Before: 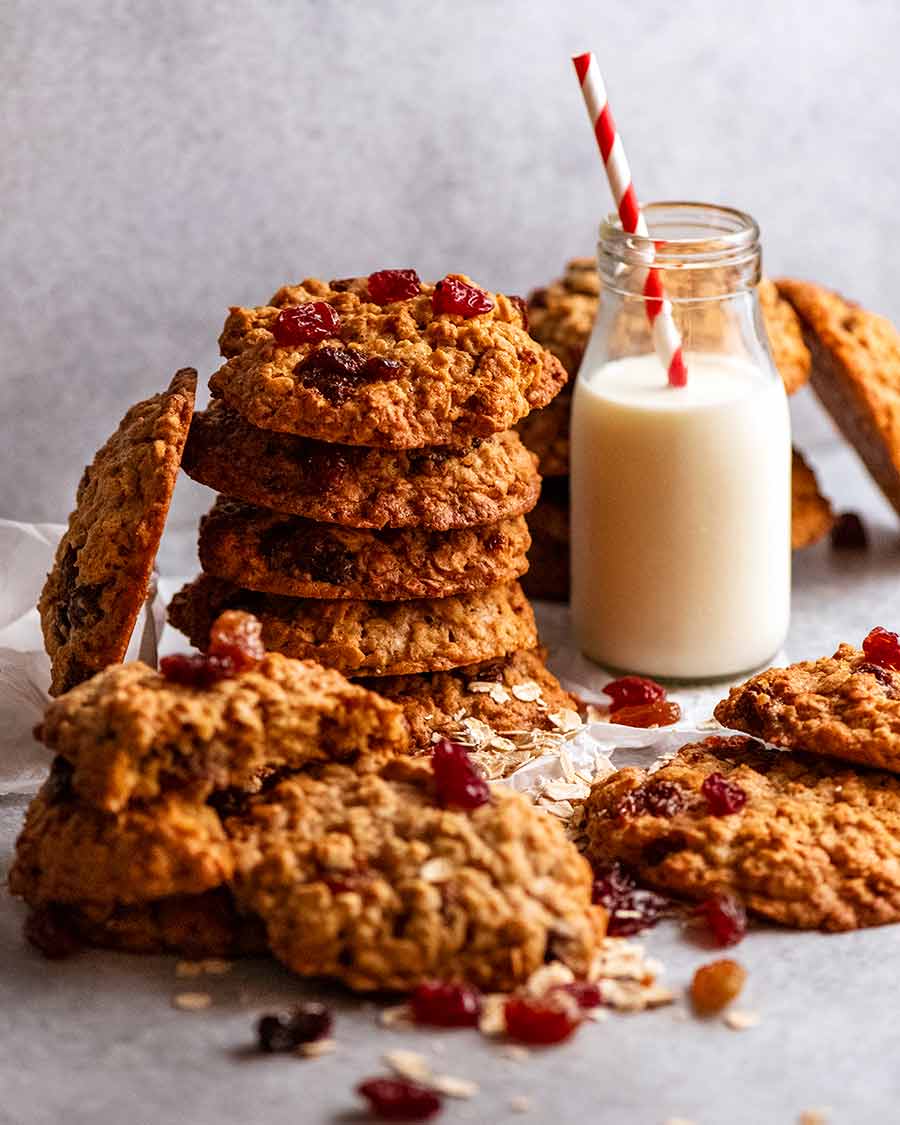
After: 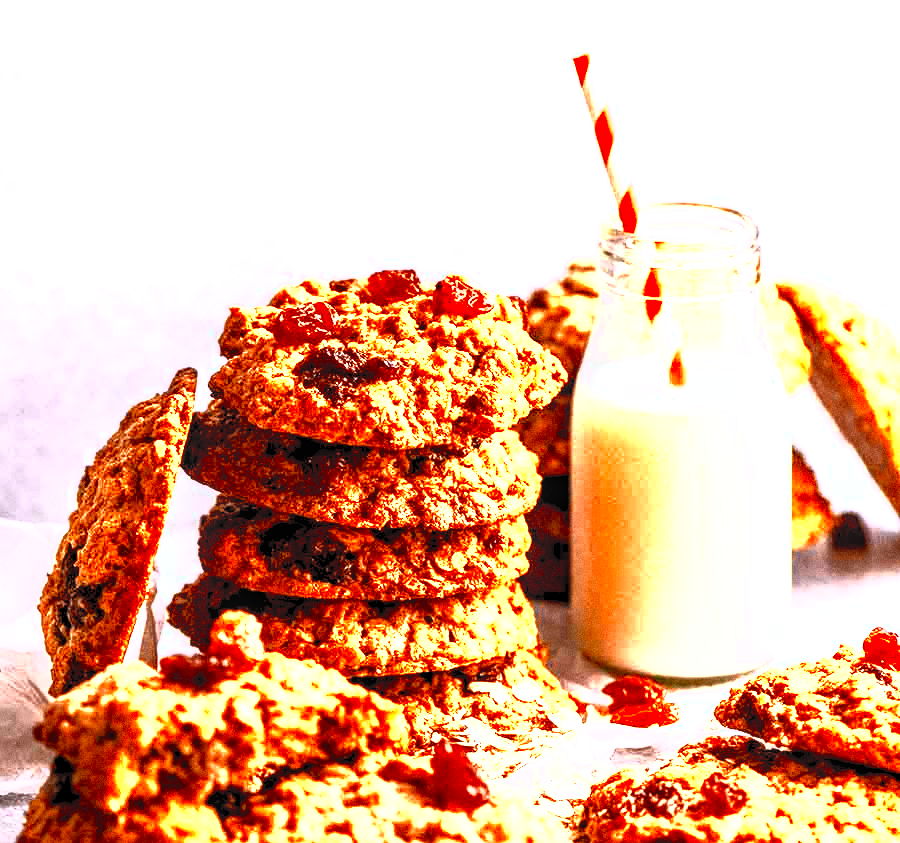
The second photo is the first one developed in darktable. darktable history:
exposure: black level correction 0.005, exposure 0.014 EV, compensate highlight preservation false
color zones: curves: ch0 [(0.018, 0.548) (0.197, 0.654) (0.425, 0.447) (0.605, 0.658) (0.732, 0.579)]; ch1 [(0.105, 0.531) (0.224, 0.531) (0.386, 0.39) (0.618, 0.456) (0.732, 0.456) (0.956, 0.421)]; ch2 [(0.039, 0.583) (0.215, 0.465) (0.399, 0.544) (0.465, 0.548) (0.614, 0.447) (0.724, 0.43) (0.882, 0.623) (0.956, 0.632)]
crop: bottom 24.988%
grain: on, module defaults
contrast brightness saturation: contrast 1, brightness 1, saturation 1
local contrast: on, module defaults
color calibration: illuminant as shot in camera, x 0.358, y 0.373, temperature 4628.91 K
